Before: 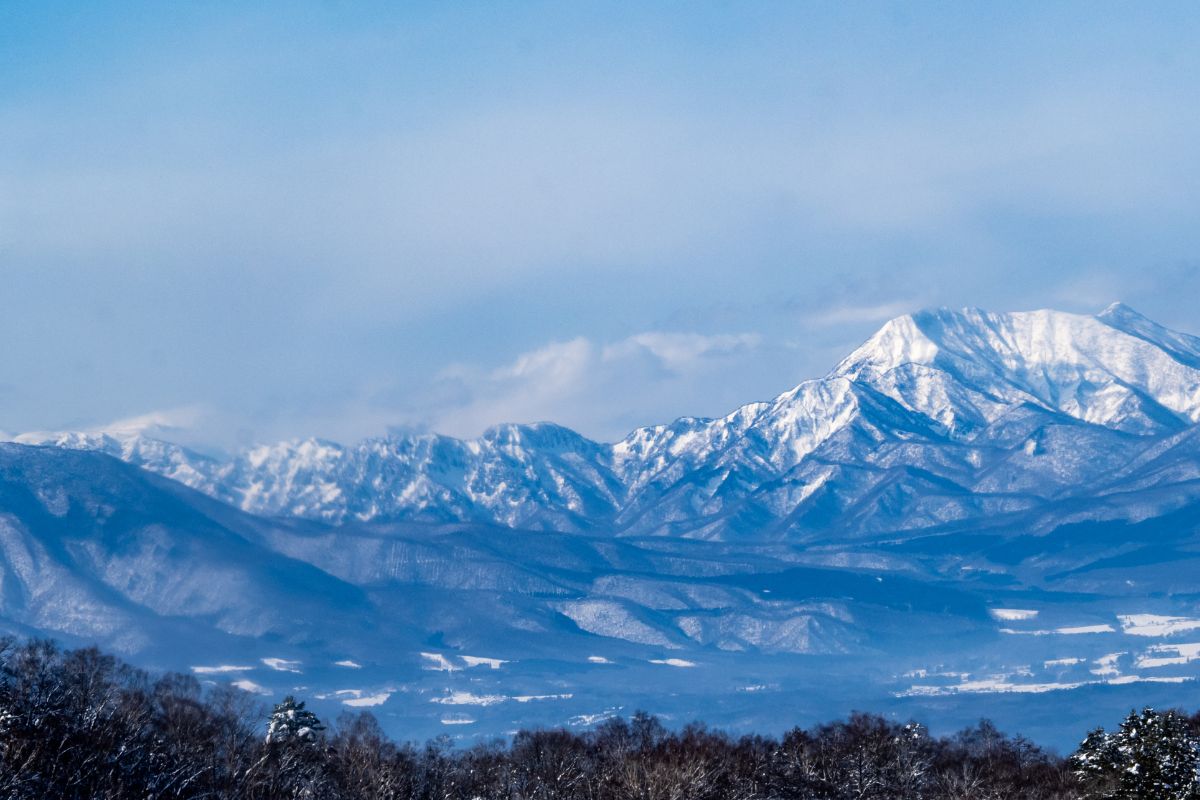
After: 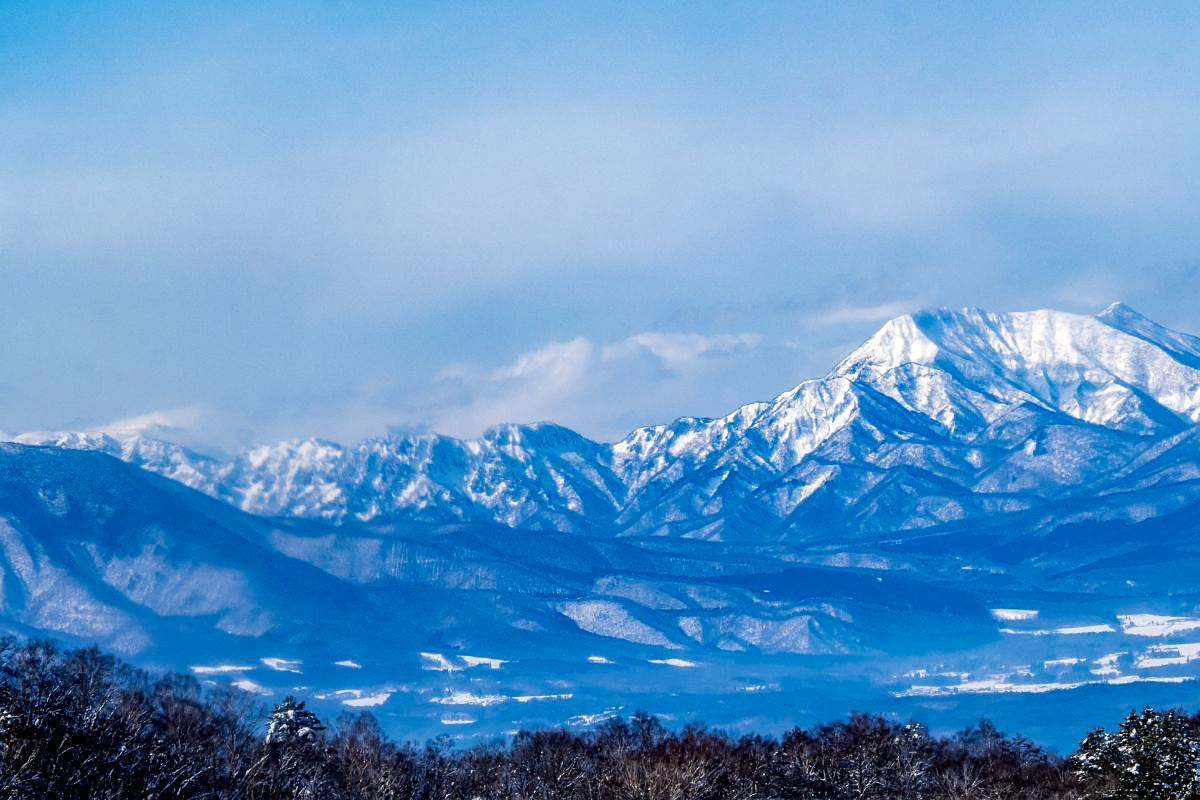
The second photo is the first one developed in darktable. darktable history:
local contrast: on, module defaults
sharpen: radius 1
color balance rgb: perceptual saturation grading › global saturation 35%, perceptual saturation grading › highlights -30%, perceptual saturation grading › shadows 35%, perceptual brilliance grading › global brilliance 3%, perceptual brilliance grading › highlights -3%, perceptual brilliance grading › shadows 3%
